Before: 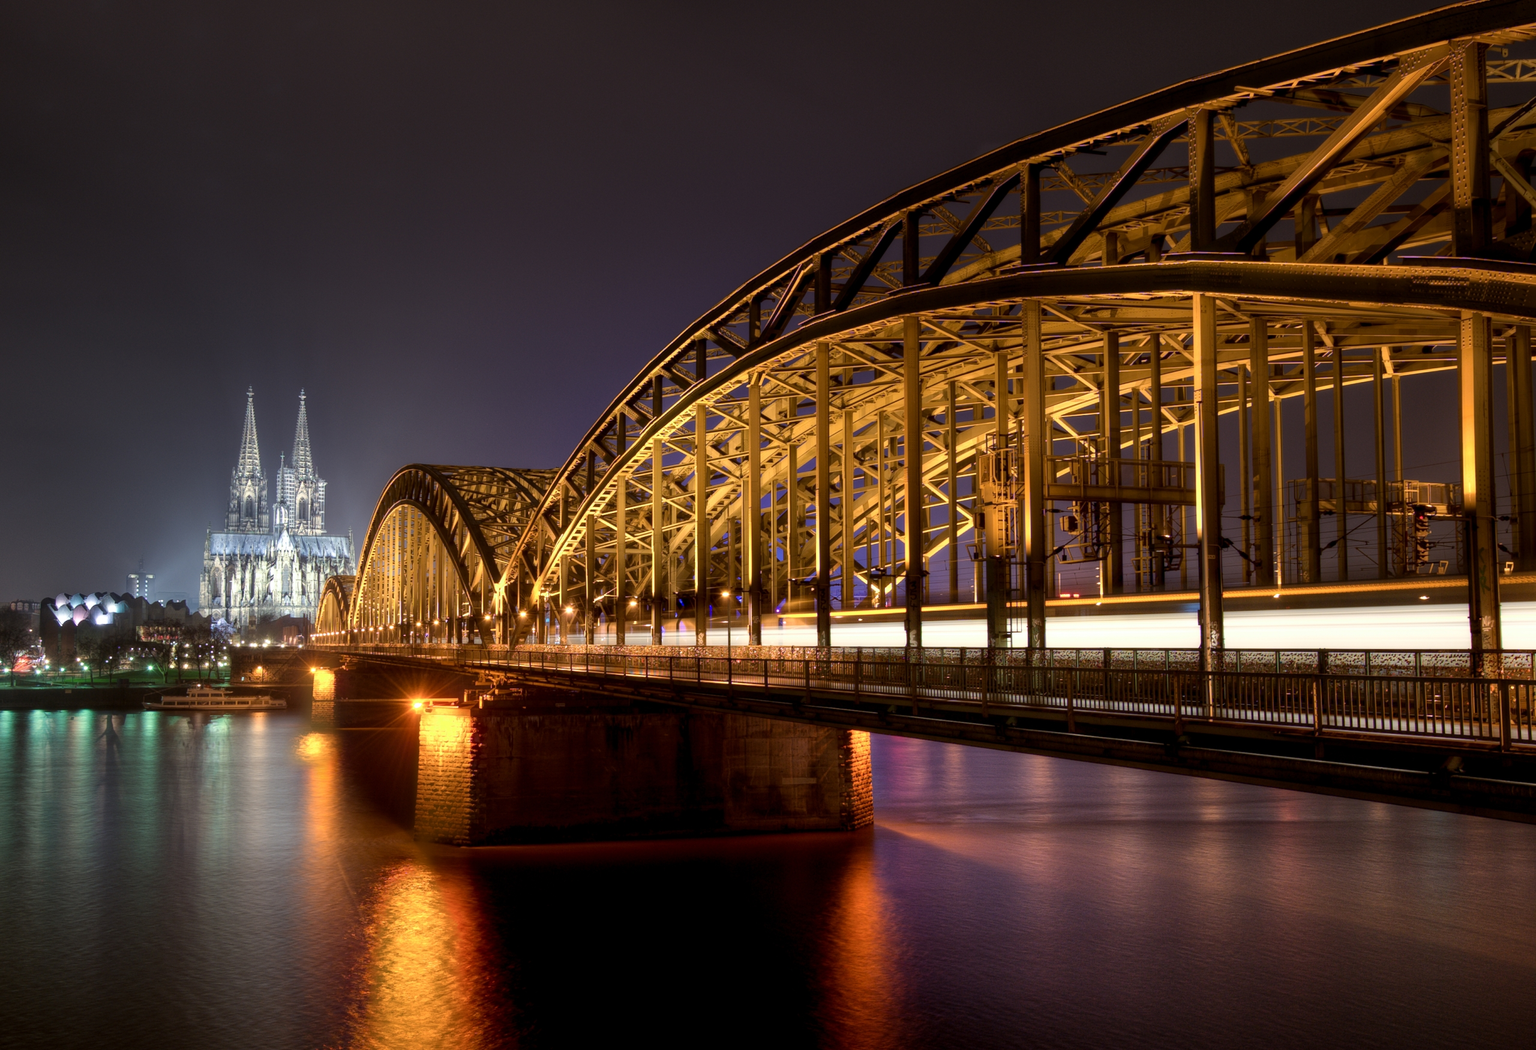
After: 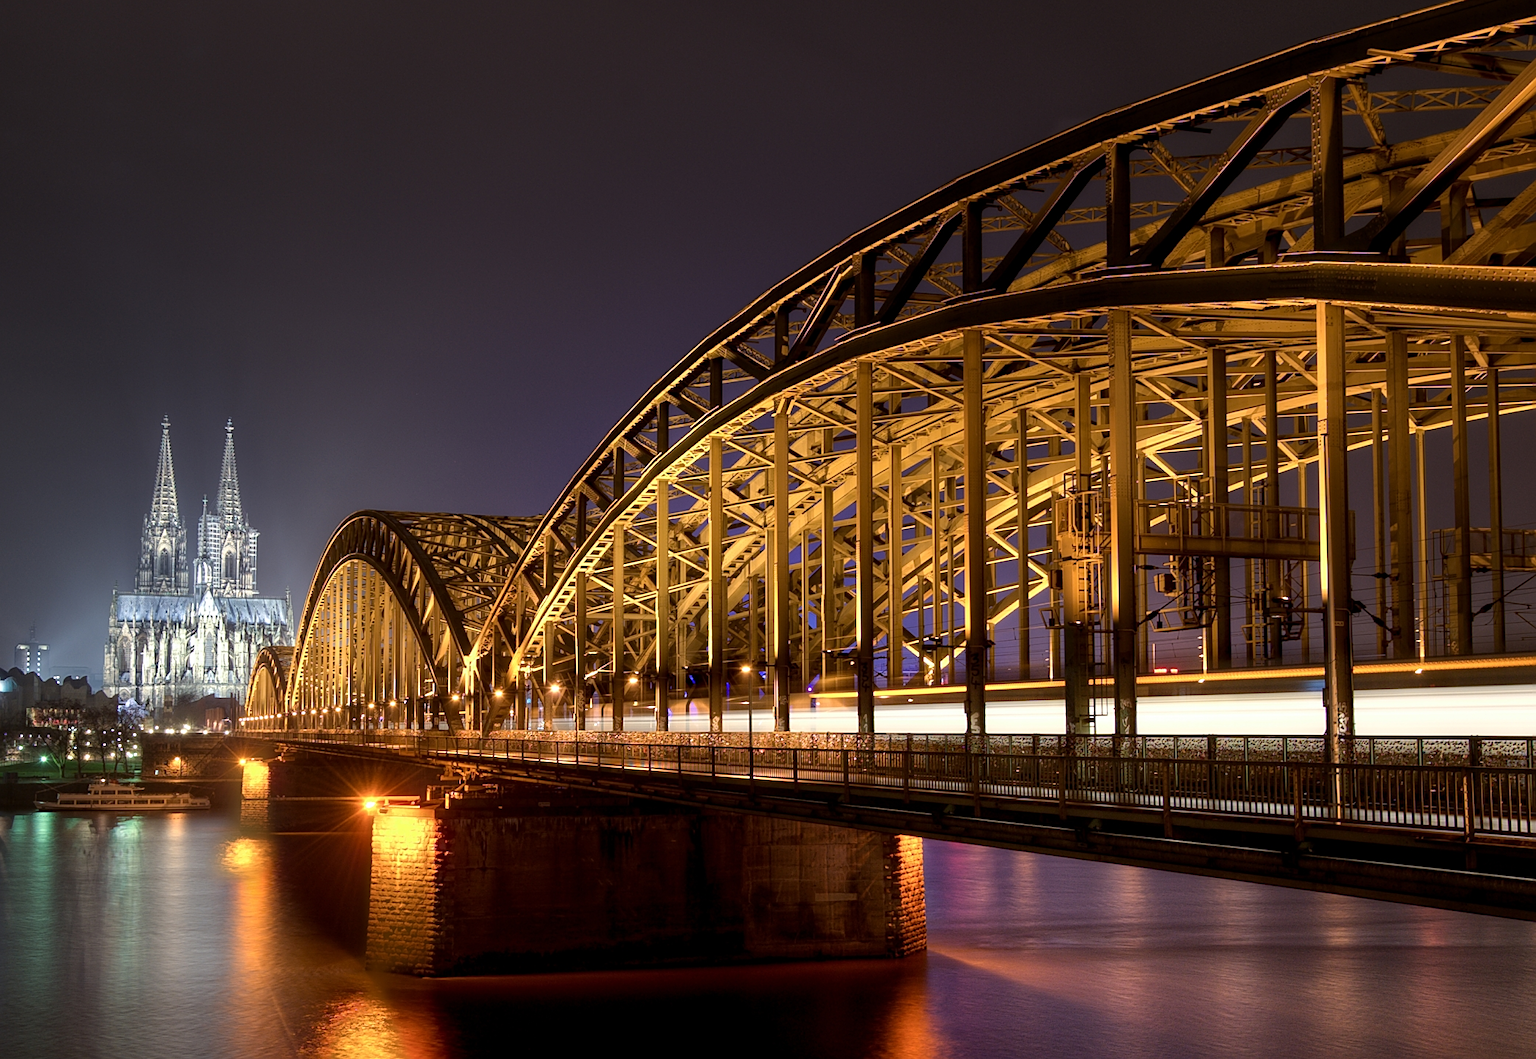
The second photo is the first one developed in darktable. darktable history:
sharpen: on, module defaults
crop and rotate: left 7.491%, top 4.414%, right 10.588%, bottom 12.957%
